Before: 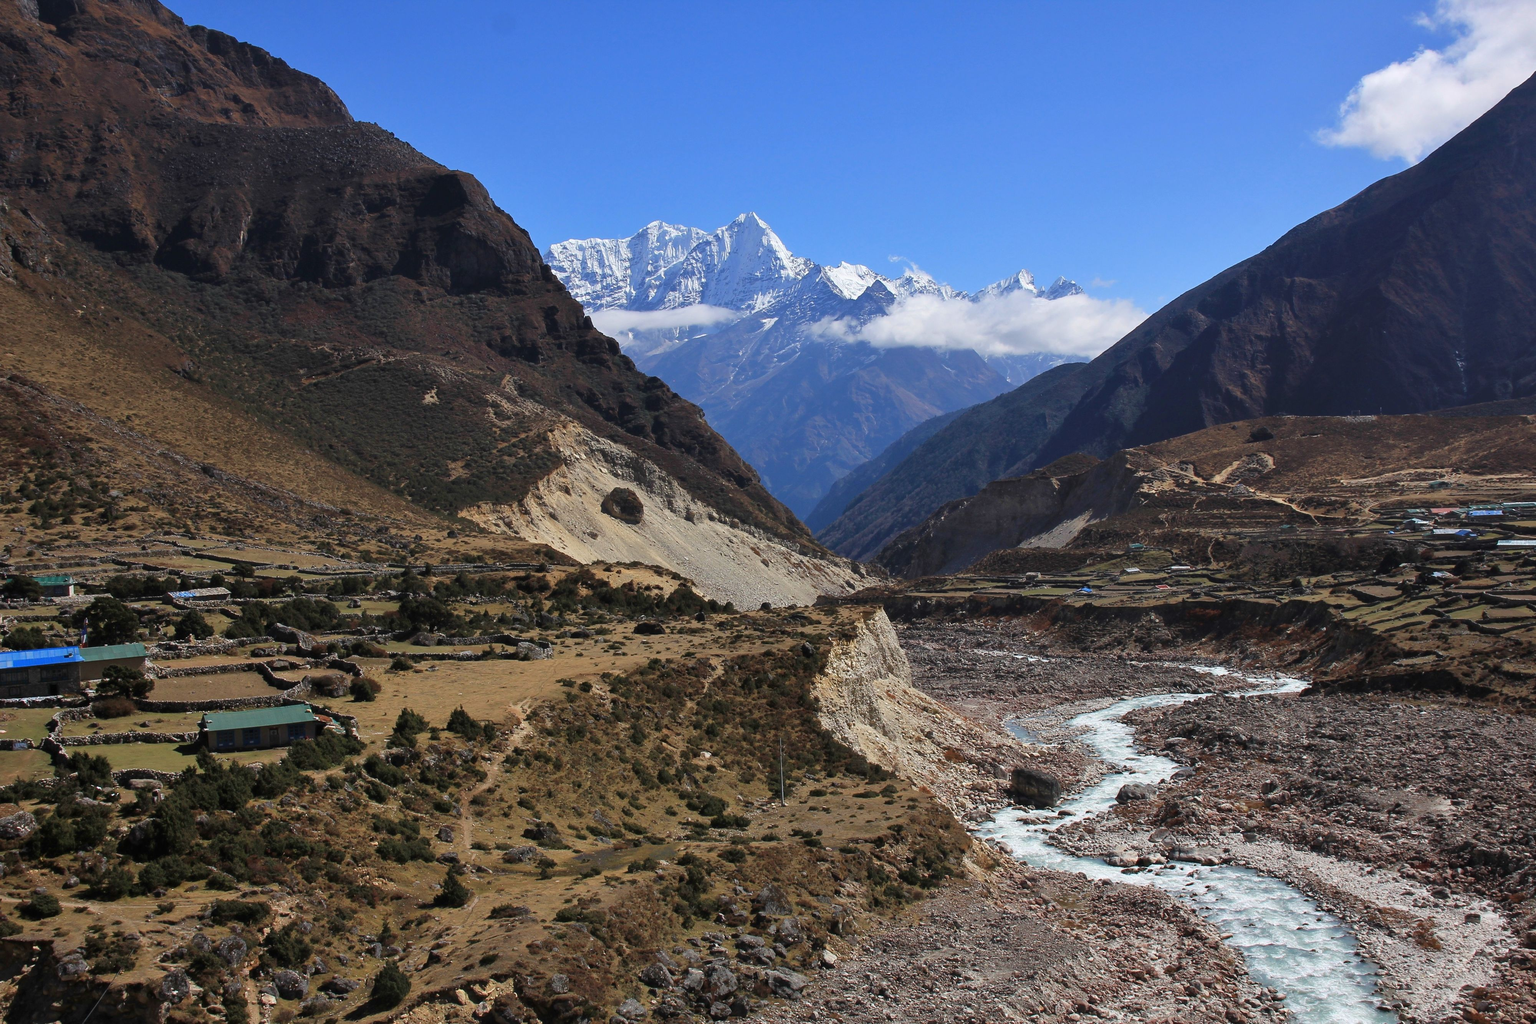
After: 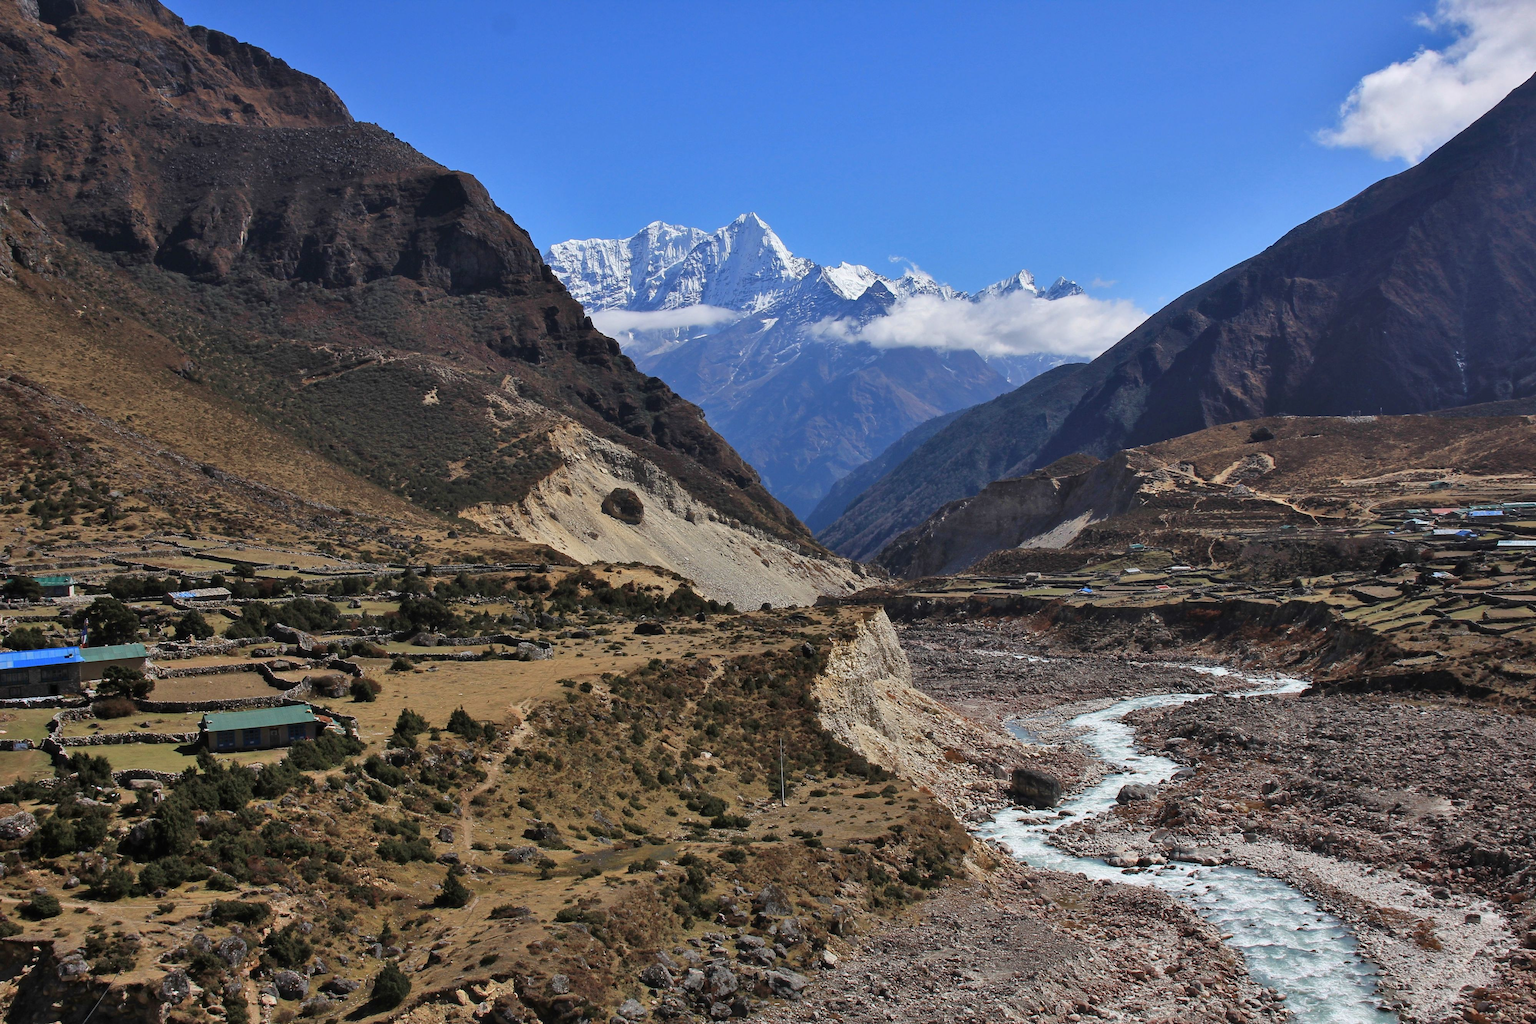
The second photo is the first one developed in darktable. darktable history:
shadows and highlights: shadows 43.71, white point adjustment -1.46, soften with gaussian
tone equalizer: on, module defaults
local contrast: mode bilateral grid, contrast 10, coarseness 25, detail 110%, midtone range 0.2
